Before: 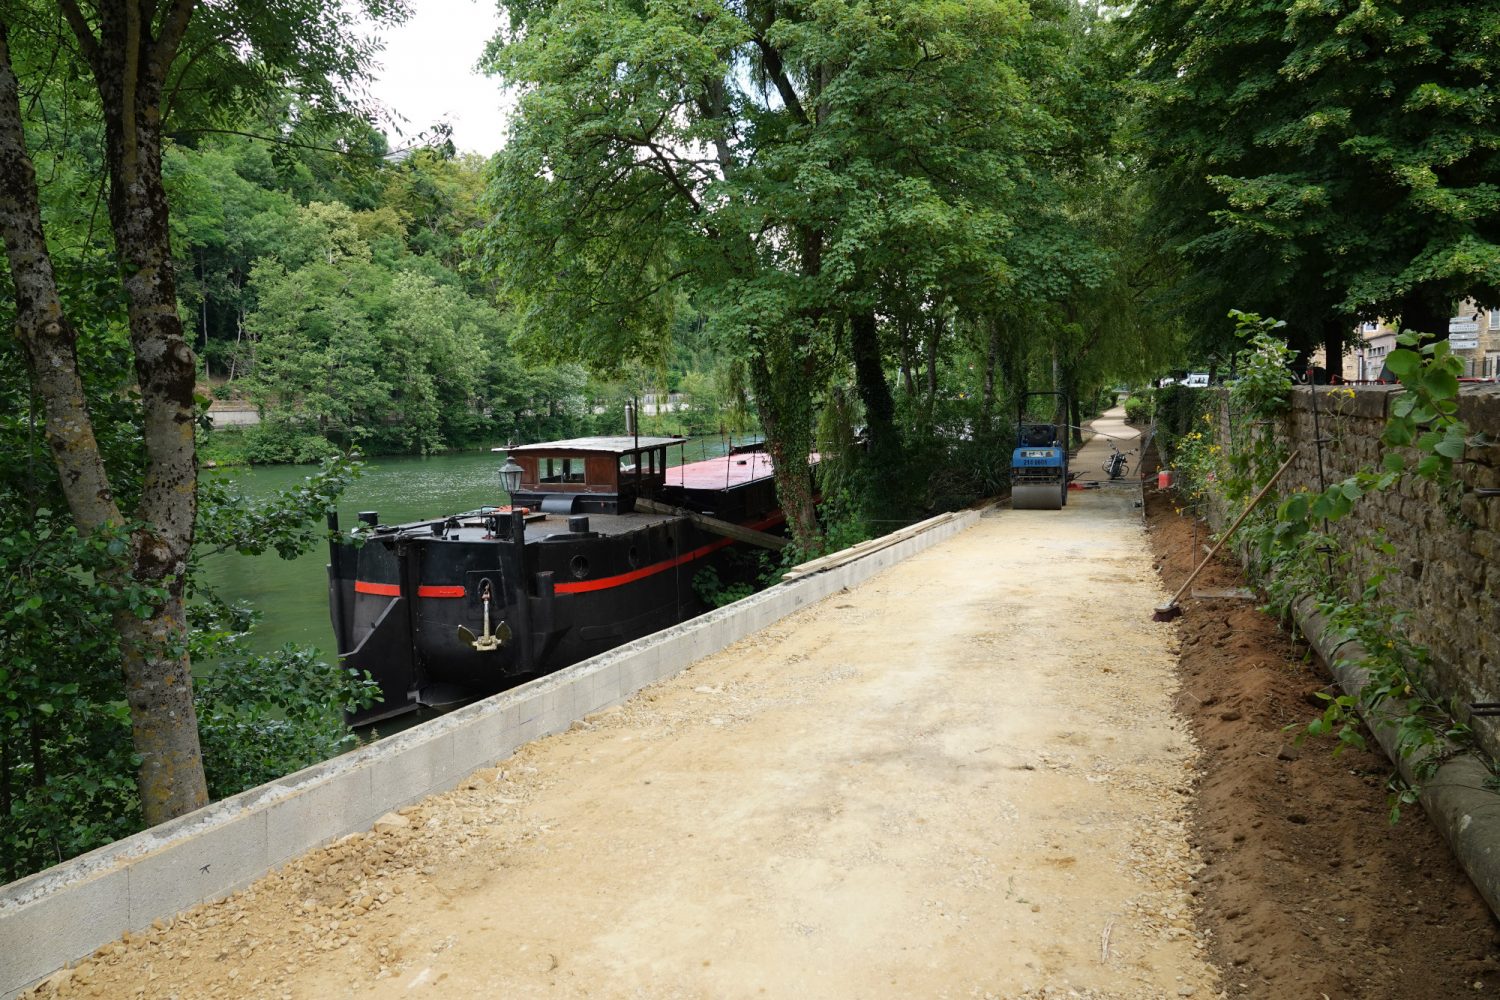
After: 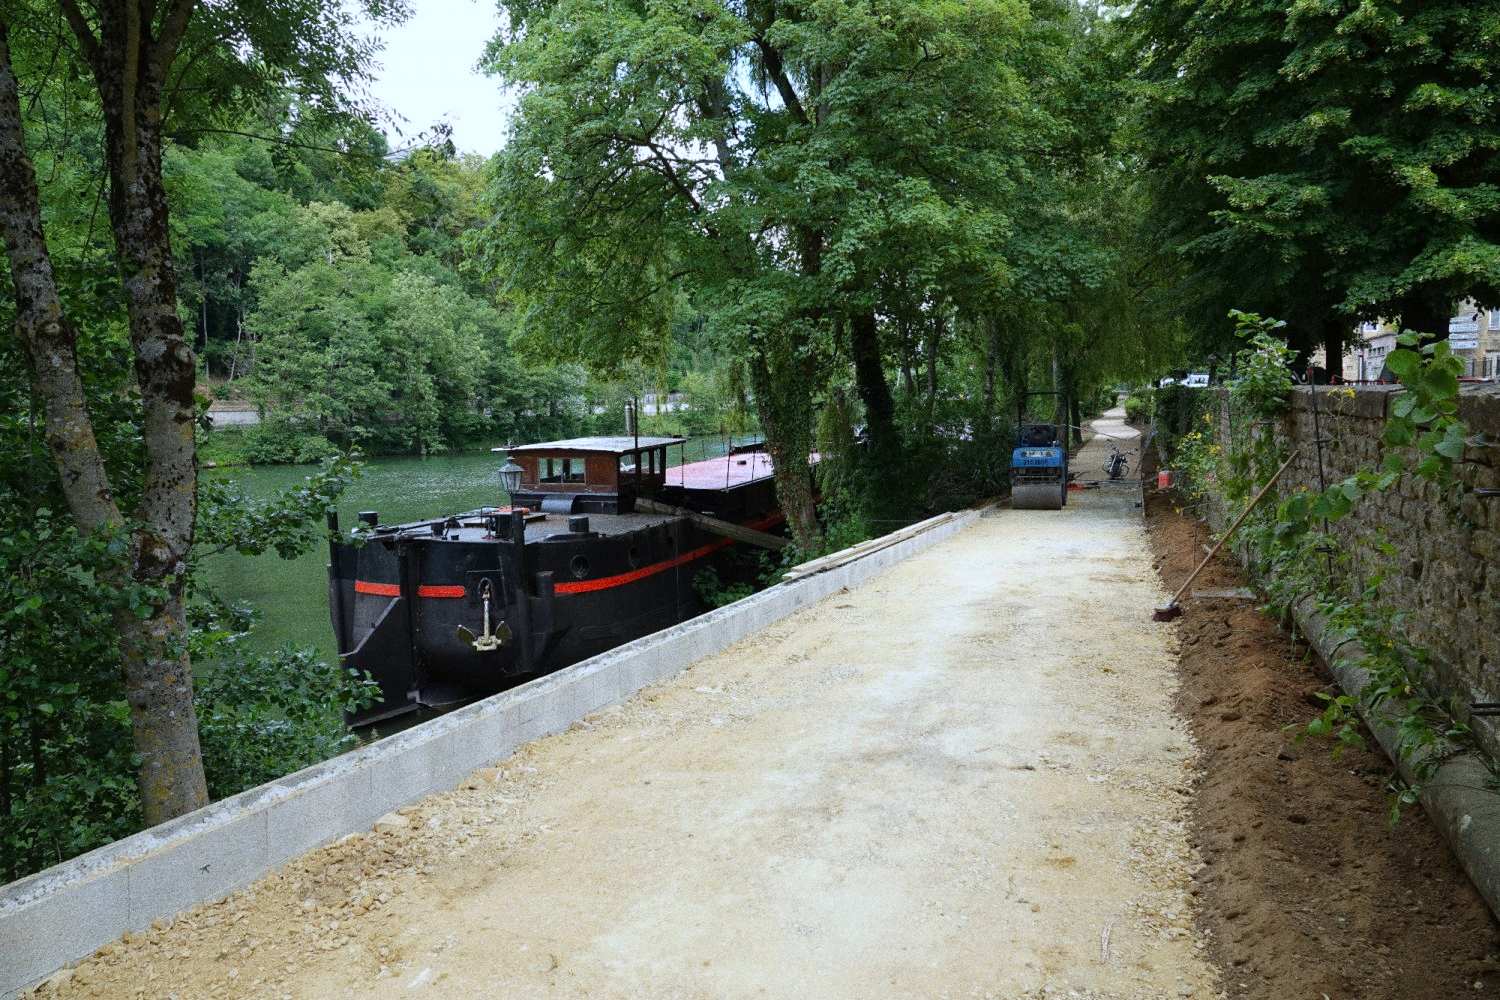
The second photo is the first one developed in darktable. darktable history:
grain: coarseness 0.09 ISO, strength 40%
white balance: red 0.931, blue 1.11
tone equalizer: on, module defaults
